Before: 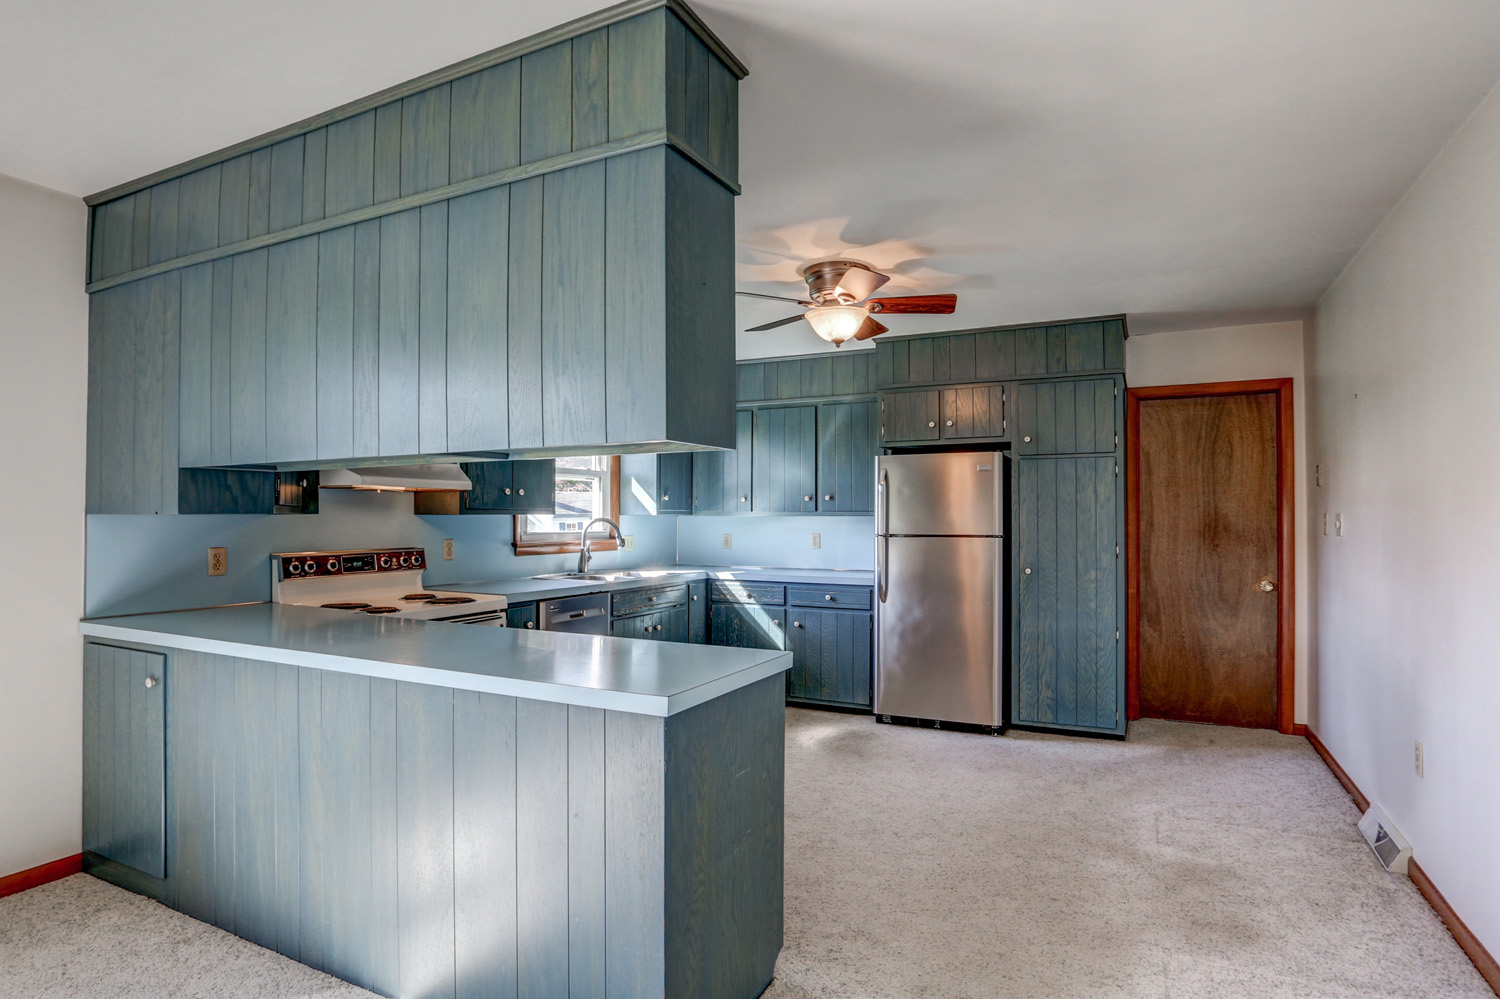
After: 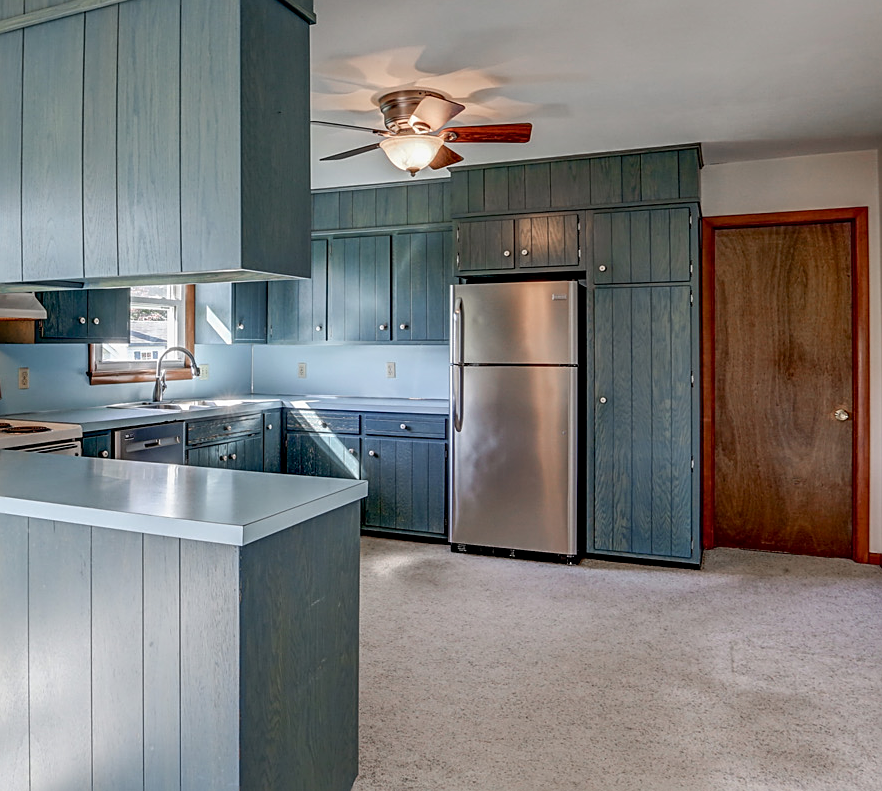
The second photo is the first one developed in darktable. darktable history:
exposure: black level correction 0.002, exposure -0.104 EV, compensate highlight preservation false
crop and rotate: left 28.339%, top 17.192%, right 12.813%, bottom 3.578%
sharpen: on, module defaults
